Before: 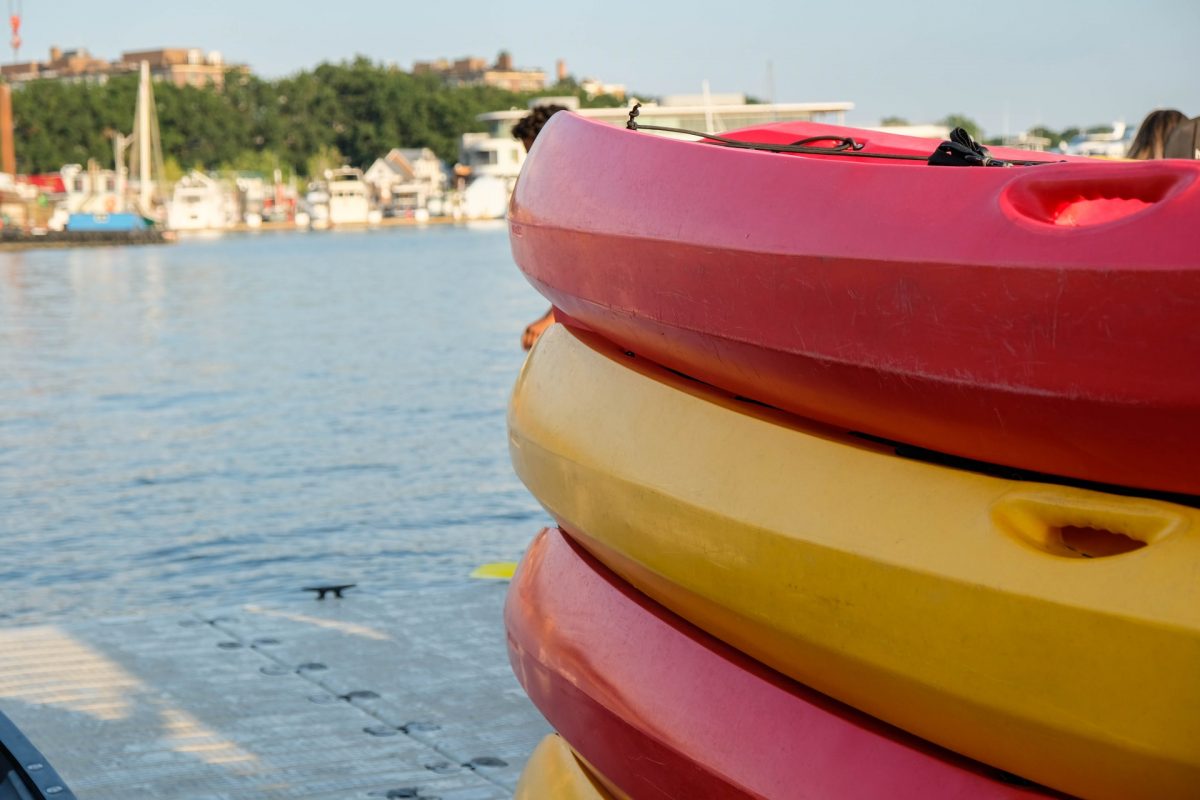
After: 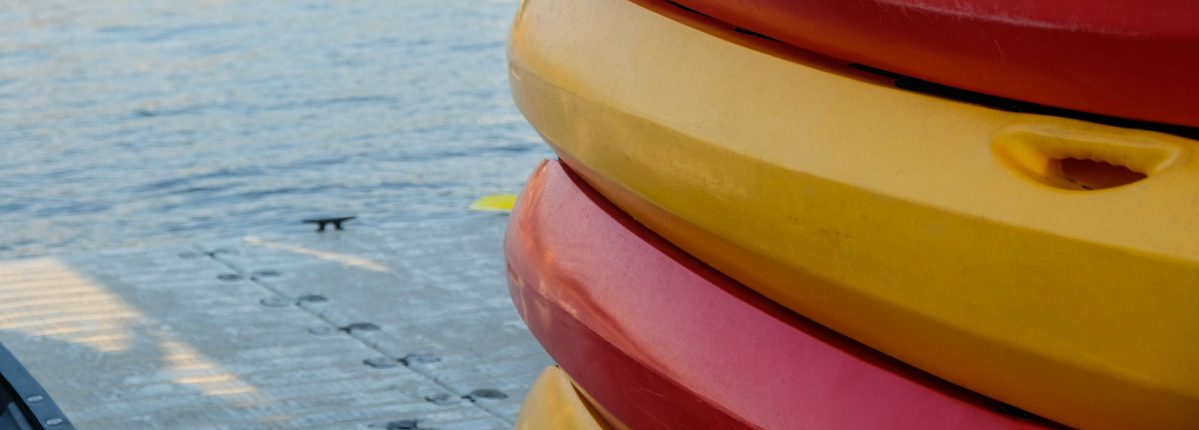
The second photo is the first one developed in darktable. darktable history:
tone equalizer: on, module defaults
exposure: compensate highlight preservation false
crop and rotate: top 46.237%
